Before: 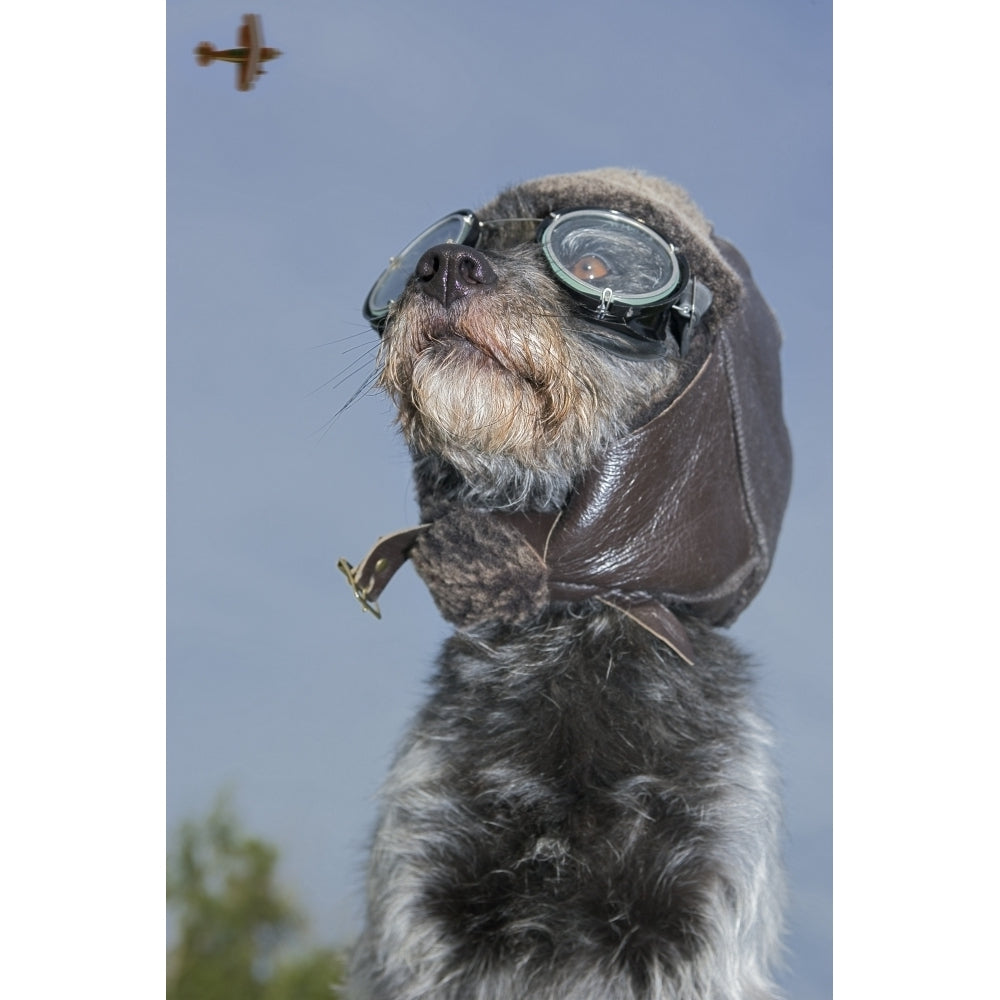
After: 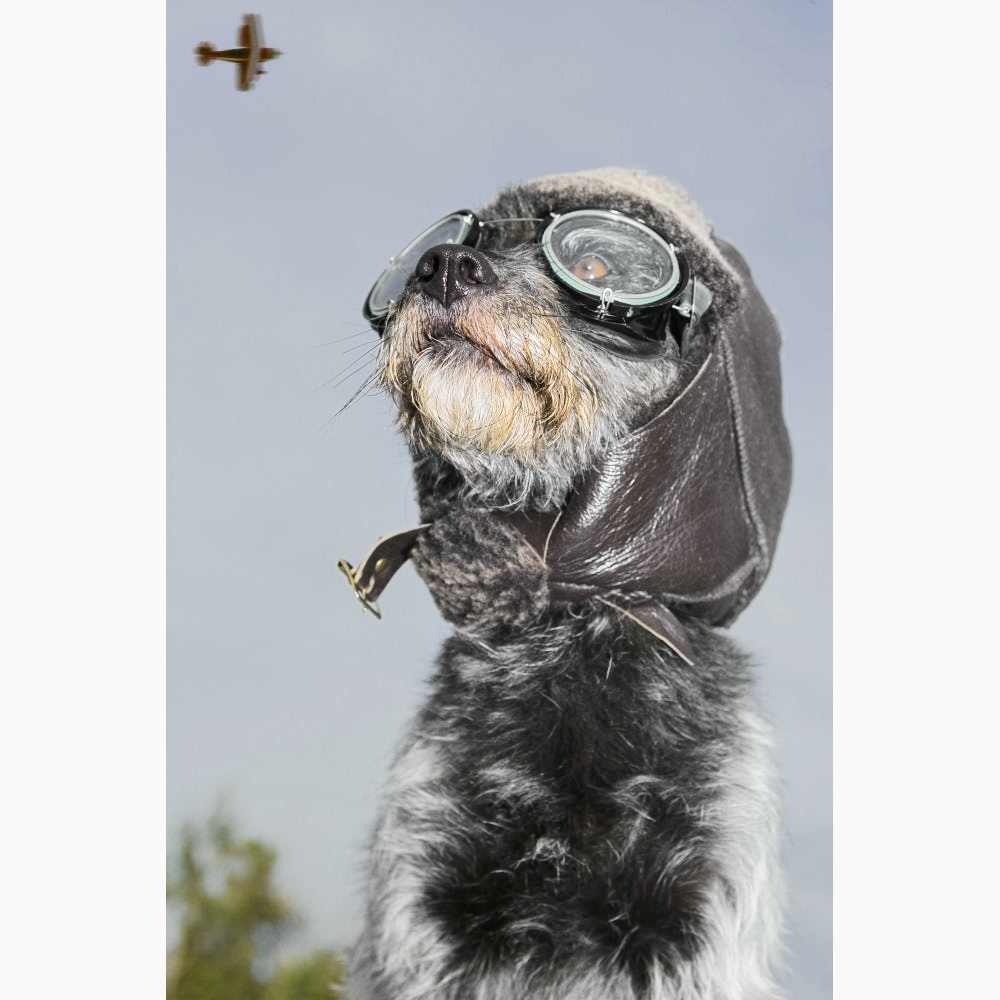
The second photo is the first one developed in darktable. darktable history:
tone curve: curves: ch0 [(0, 0.008) (0.107, 0.083) (0.283, 0.287) (0.429, 0.51) (0.607, 0.739) (0.789, 0.893) (0.998, 0.978)]; ch1 [(0, 0) (0.323, 0.339) (0.438, 0.427) (0.478, 0.484) (0.502, 0.502) (0.527, 0.525) (0.571, 0.579) (0.608, 0.629) (0.669, 0.704) (0.859, 0.899) (1, 1)]; ch2 [(0, 0) (0.33, 0.347) (0.421, 0.456) (0.473, 0.498) (0.502, 0.504) (0.522, 0.524) (0.549, 0.567) (0.593, 0.626) (0.676, 0.724) (1, 1)], color space Lab, independent channels
